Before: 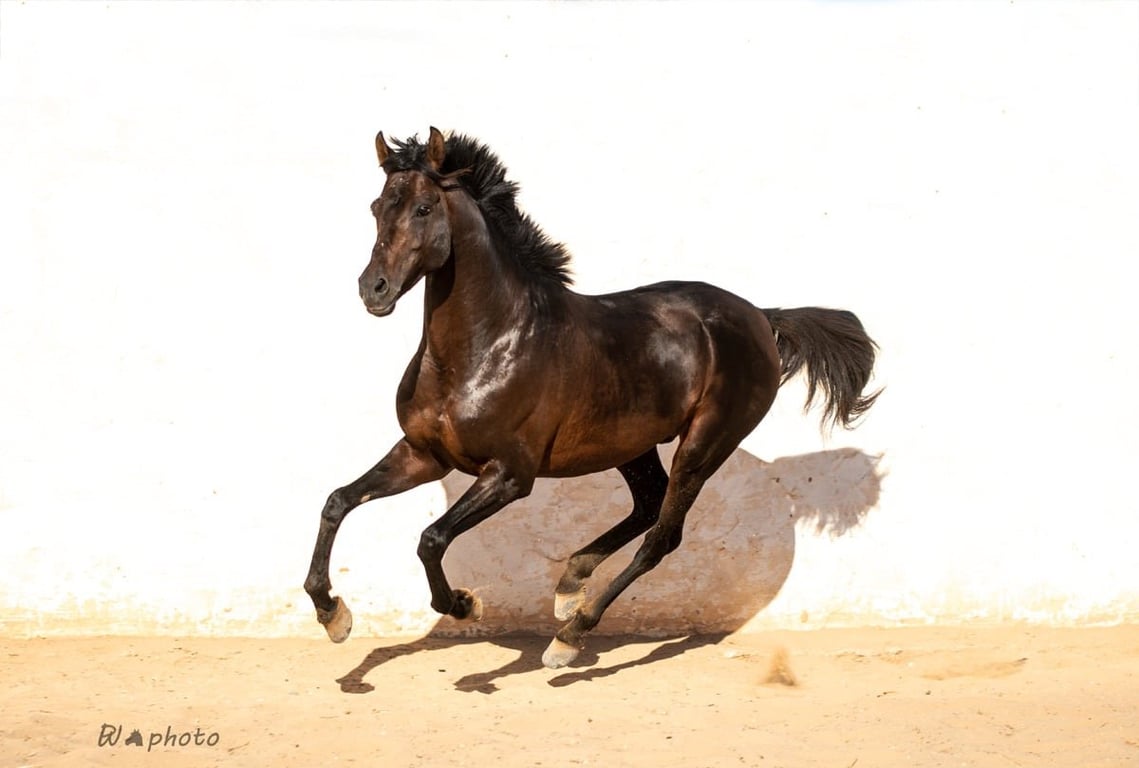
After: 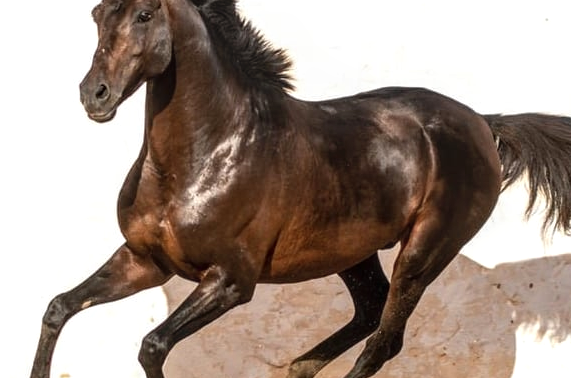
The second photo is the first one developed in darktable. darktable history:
exposure: exposure 0.129 EV, compensate highlight preservation false
local contrast: on, module defaults
crop: left 24.536%, top 25.29%, right 25.33%, bottom 25.434%
